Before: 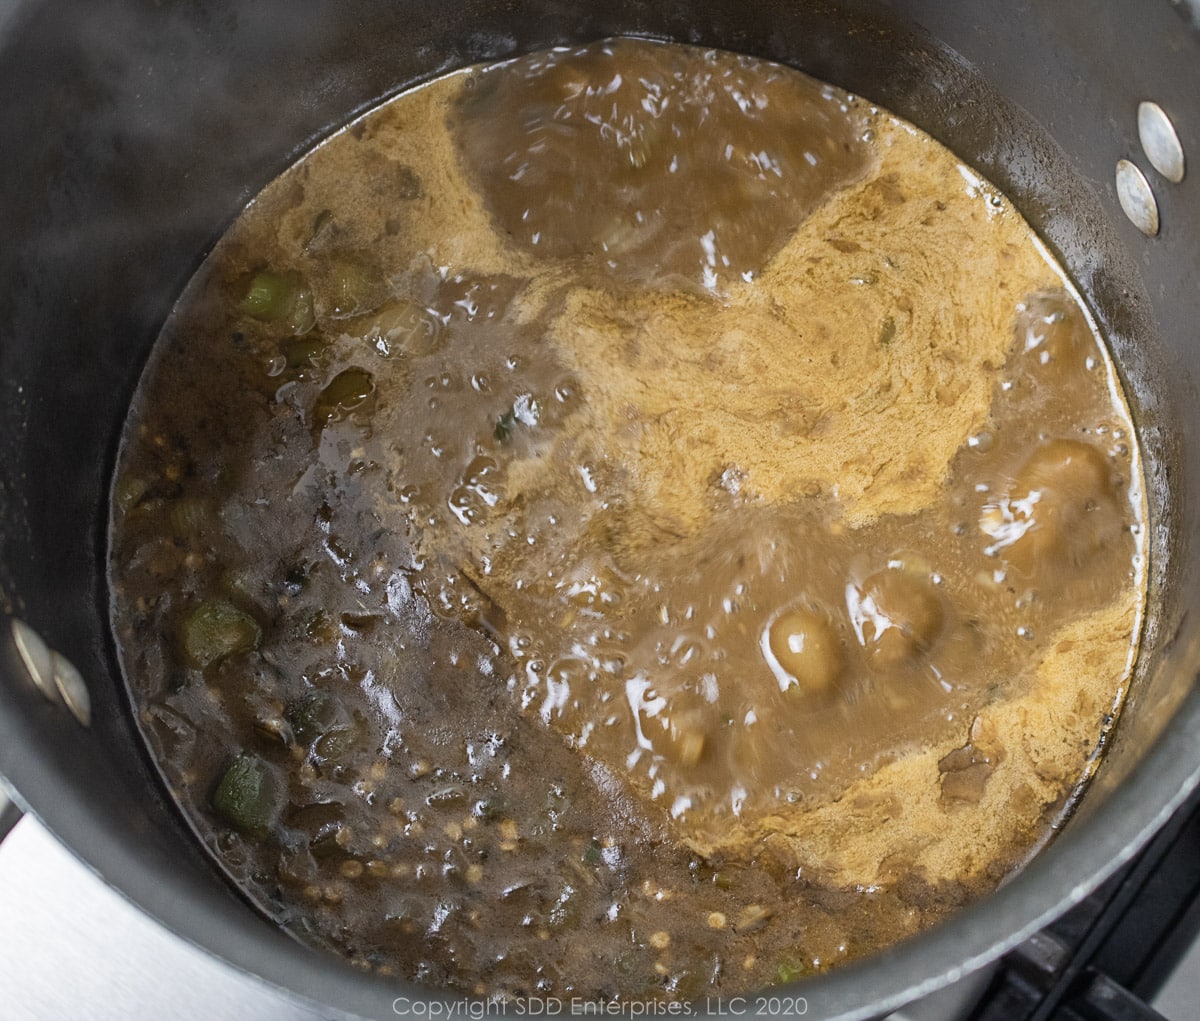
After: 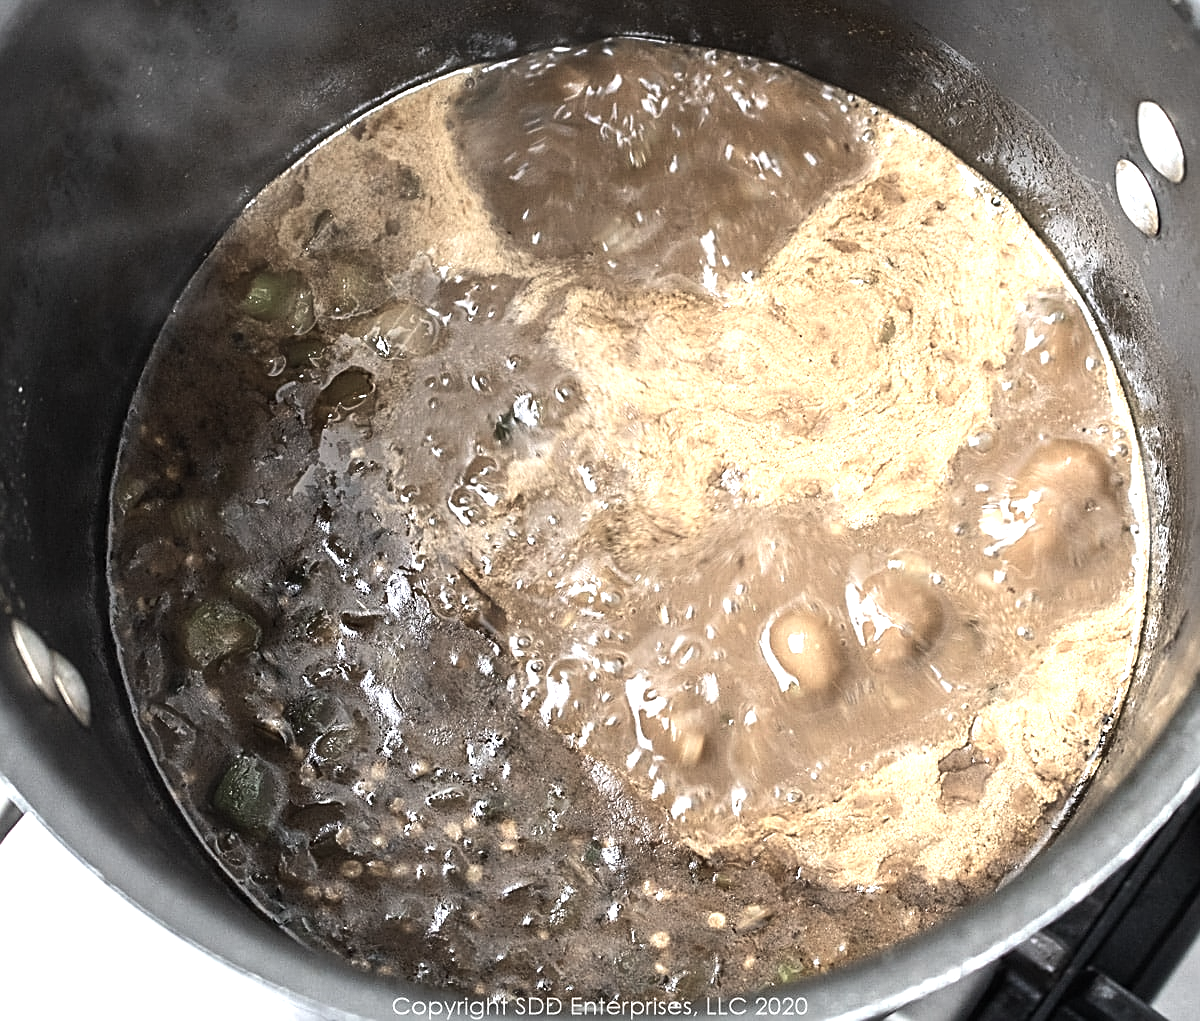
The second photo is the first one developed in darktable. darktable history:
sharpen: on, module defaults
tone equalizer: -8 EV -0.75 EV, -7 EV -0.7 EV, -6 EV -0.6 EV, -5 EV -0.4 EV, -3 EV 0.4 EV, -2 EV 0.6 EV, -1 EV 0.7 EV, +0 EV 0.75 EV, edges refinement/feathering 500, mask exposure compensation -1.57 EV, preserve details no
color balance rgb: linear chroma grading › global chroma -16.06%, perceptual saturation grading › global saturation -32.85%, global vibrance -23.56%
exposure: black level correction 0, exposure 0.6 EV, compensate highlight preservation false
